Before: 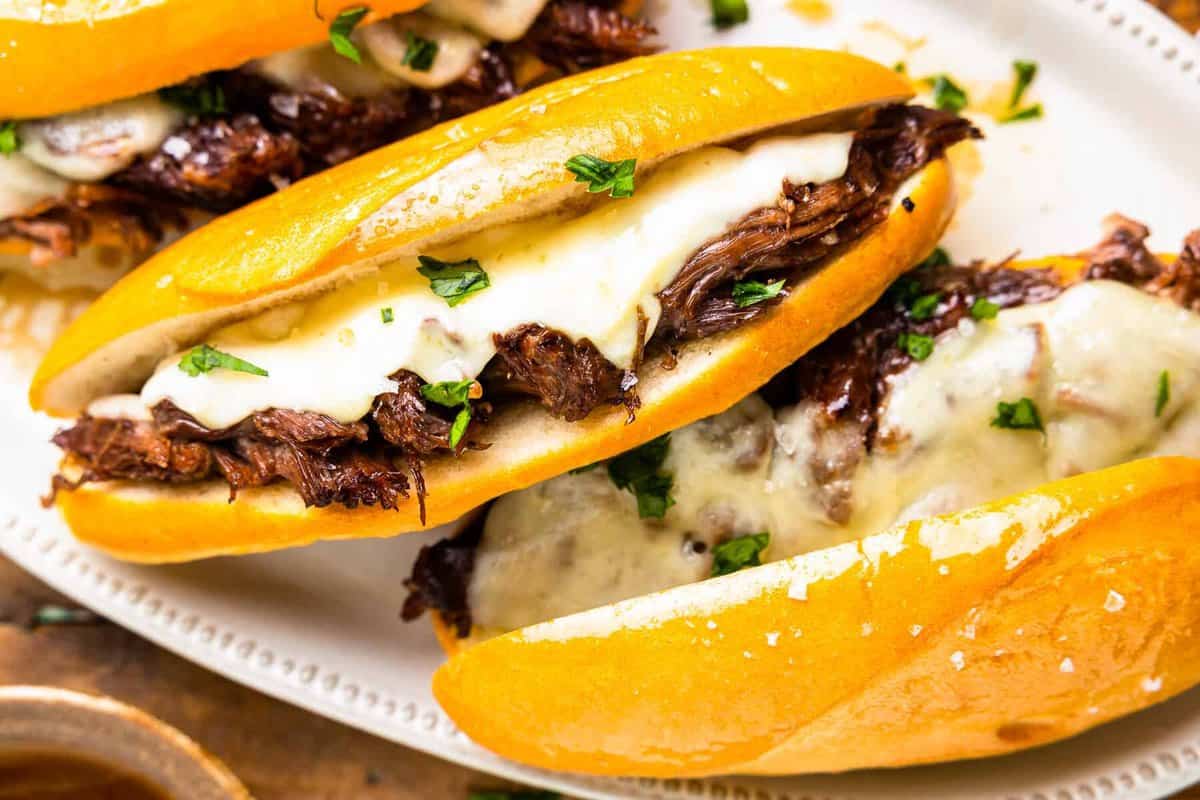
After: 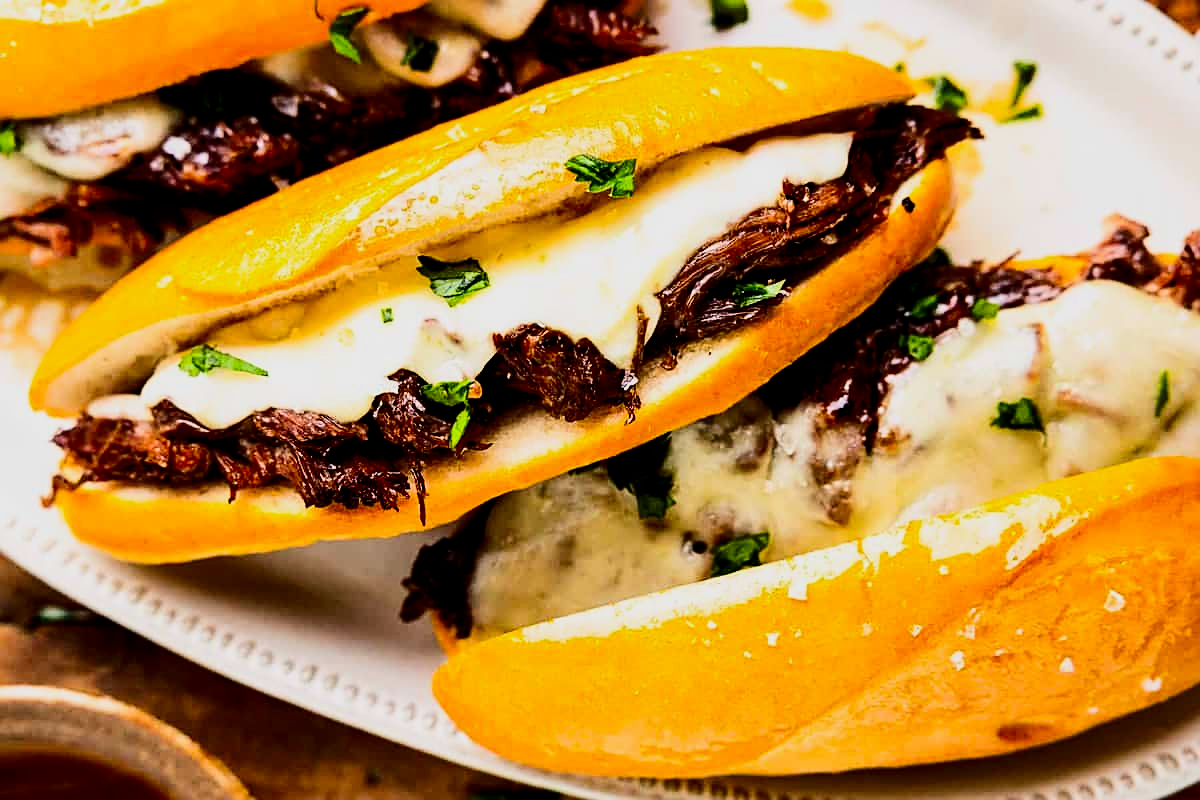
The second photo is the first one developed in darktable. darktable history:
sharpen: on, module defaults
contrast brightness saturation: contrast 0.22, brightness -0.19, saturation 0.24
filmic rgb: black relative exposure -5 EV, hardness 2.88, contrast 1.3
